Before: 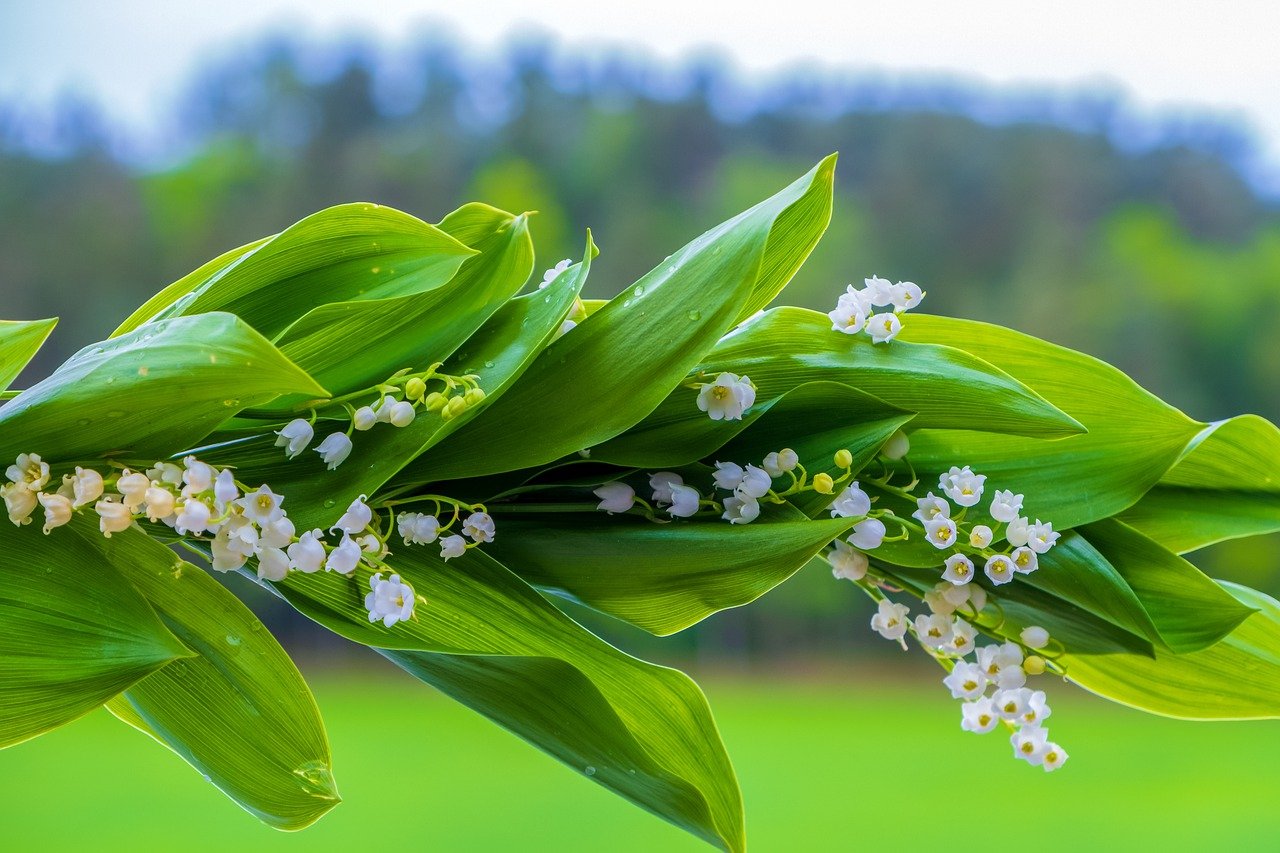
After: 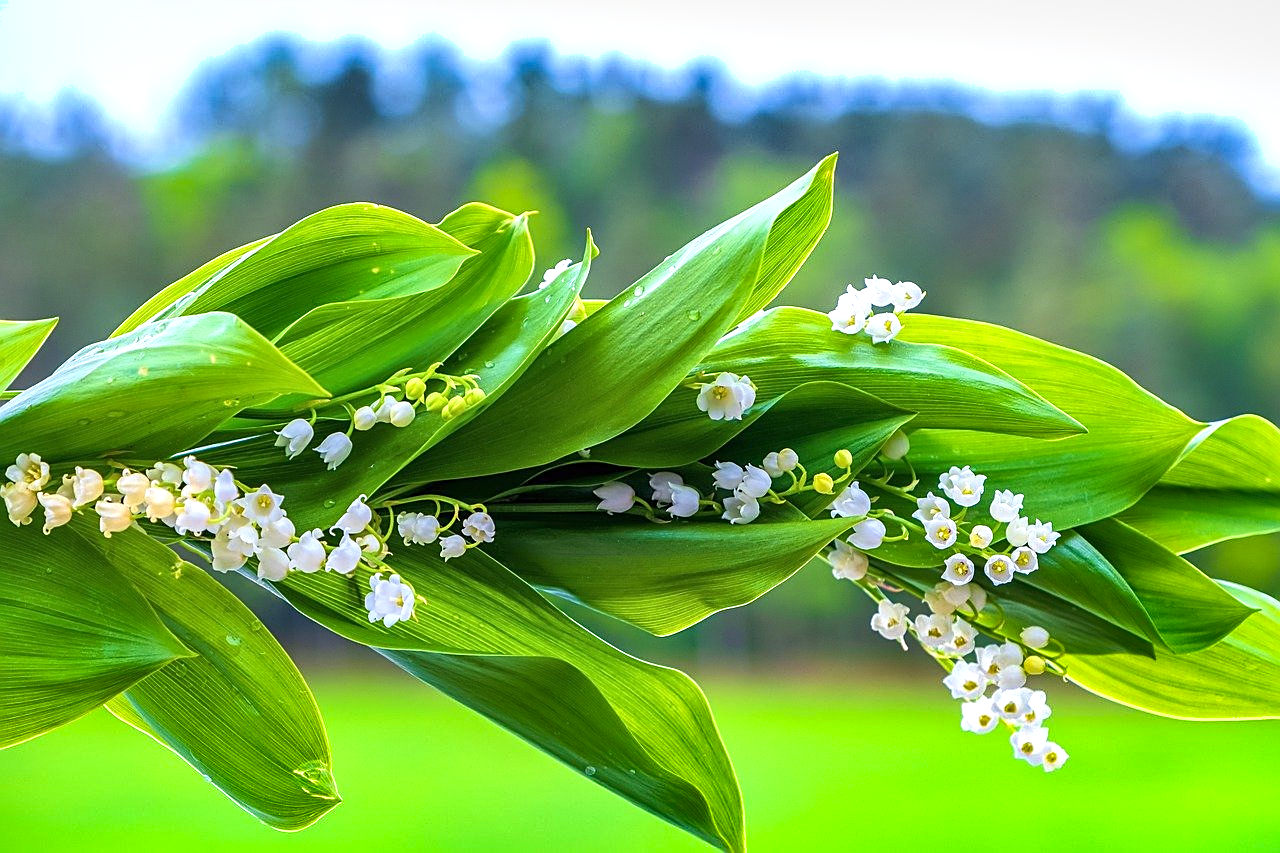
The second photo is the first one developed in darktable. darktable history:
shadows and highlights: white point adjustment 1.04, soften with gaussian
exposure: black level correction 0, exposure 0.7 EV, compensate highlight preservation false
sharpen: on, module defaults
